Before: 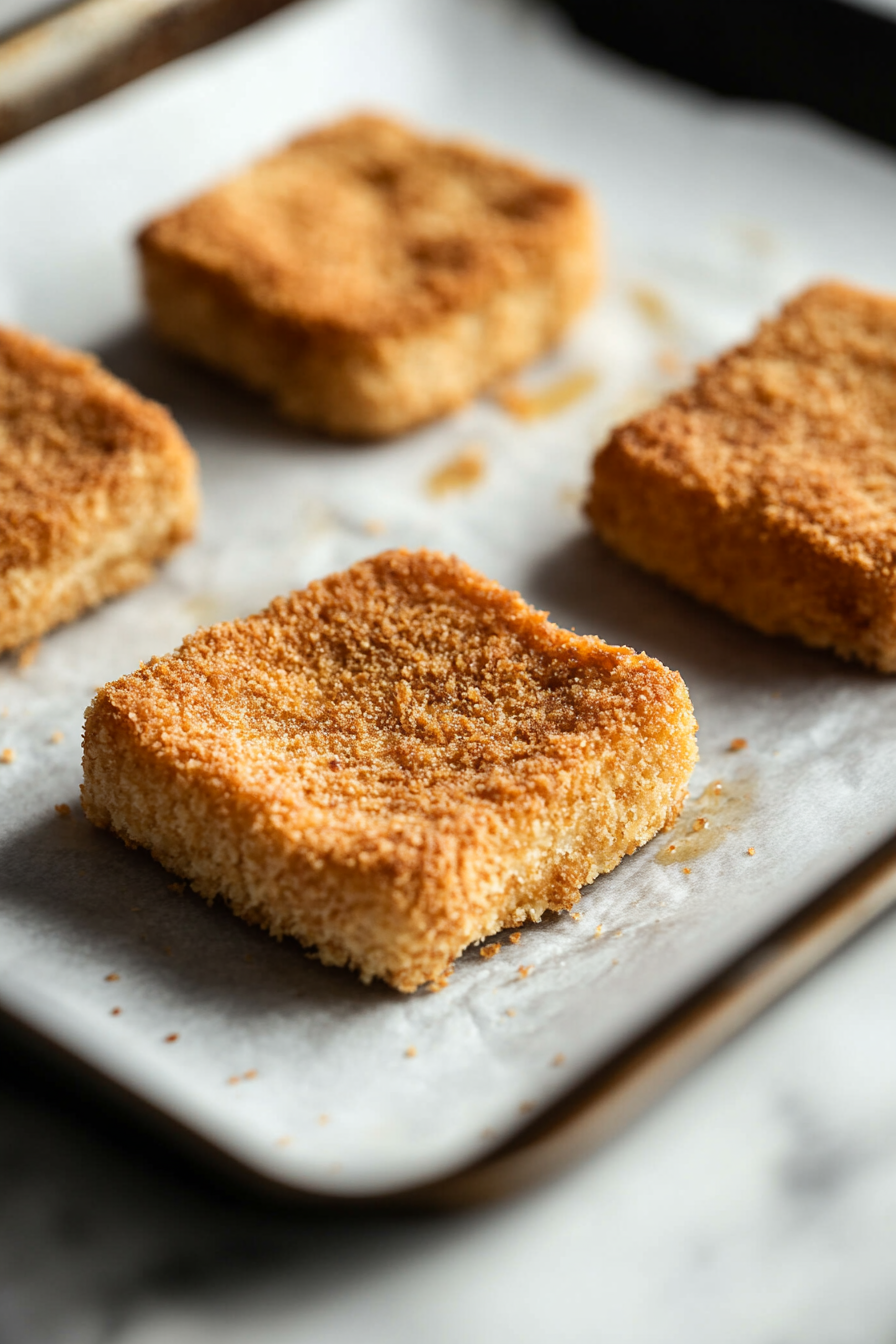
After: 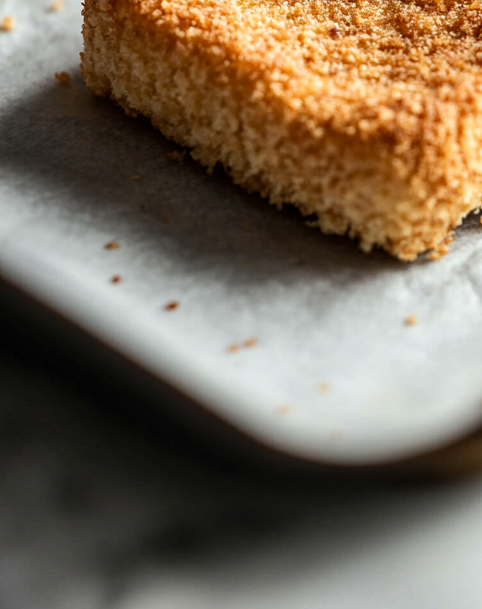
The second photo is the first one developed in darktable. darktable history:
tone equalizer: on, module defaults
contrast brightness saturation: contrast 0.051
local contrast: on, module defaults
crop and rotate: top 54.521%, right 46.183%, bottom 0.128%
